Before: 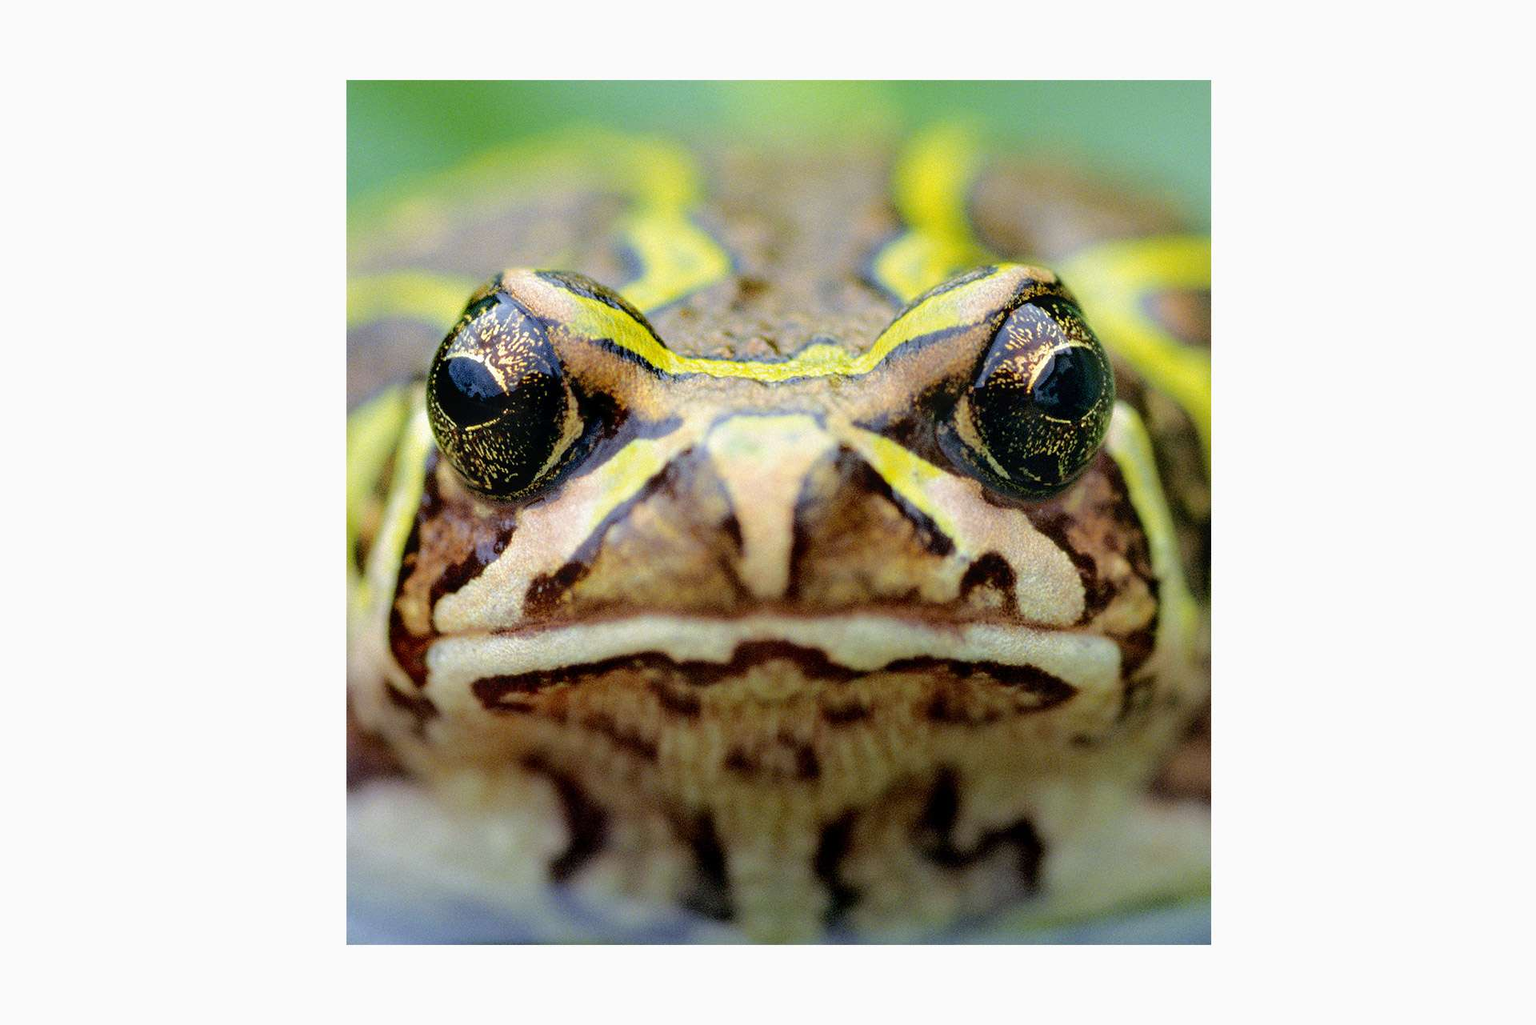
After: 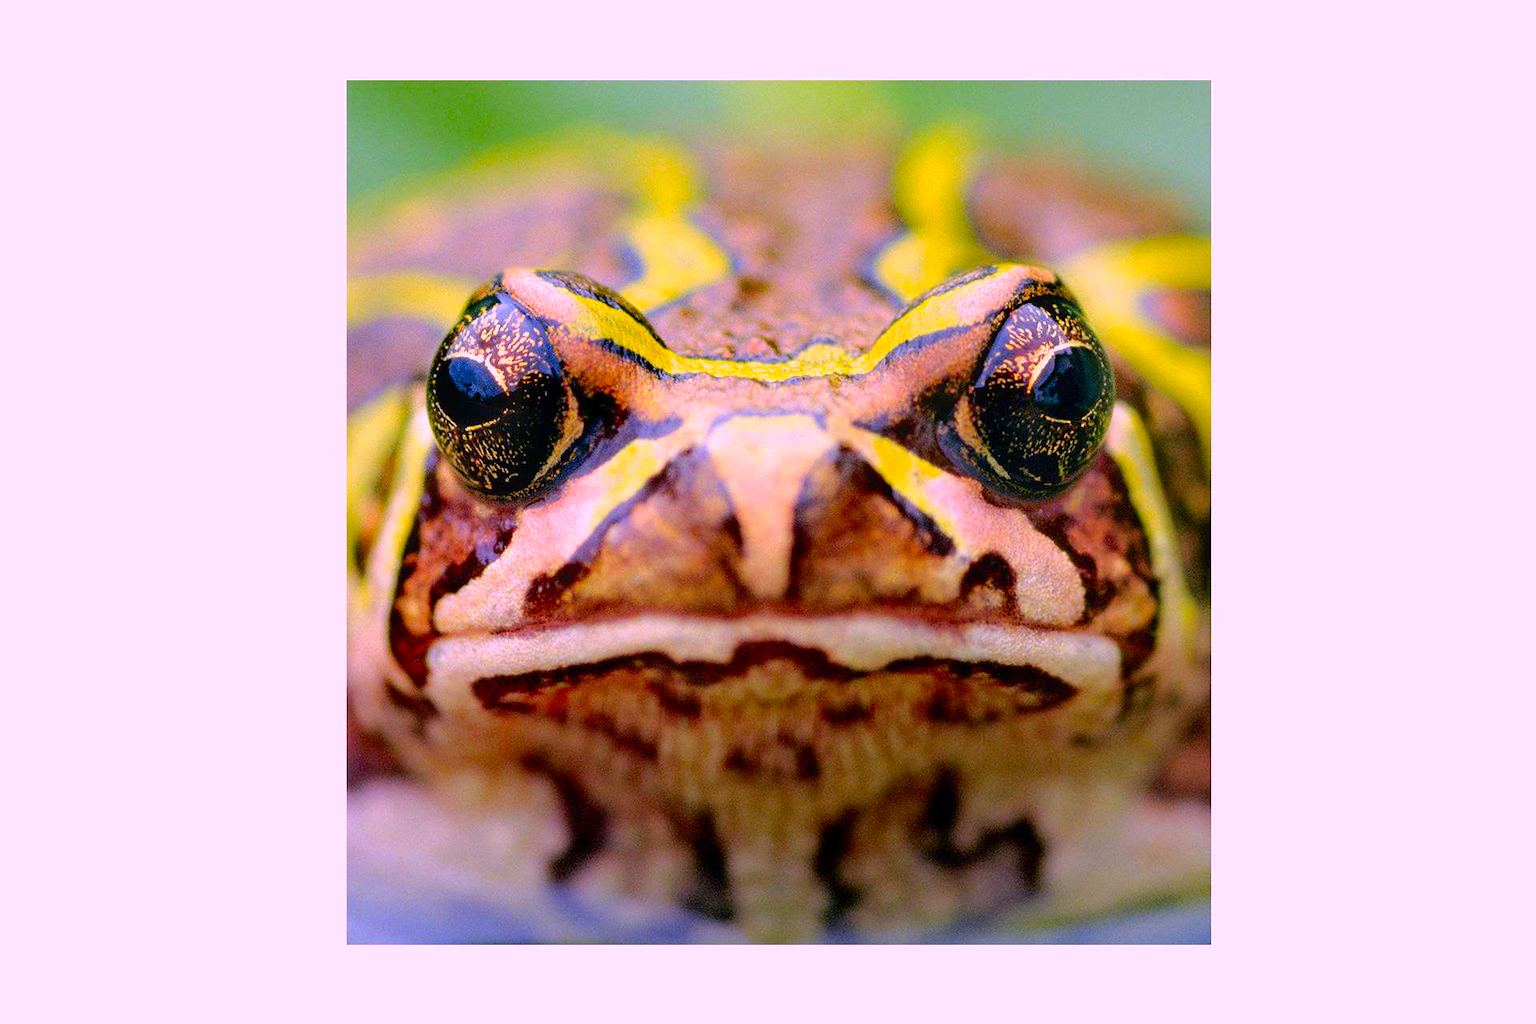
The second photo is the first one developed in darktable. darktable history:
color correction: highlights a* 19.05, highlights b* -11.38, saturation 1.7
